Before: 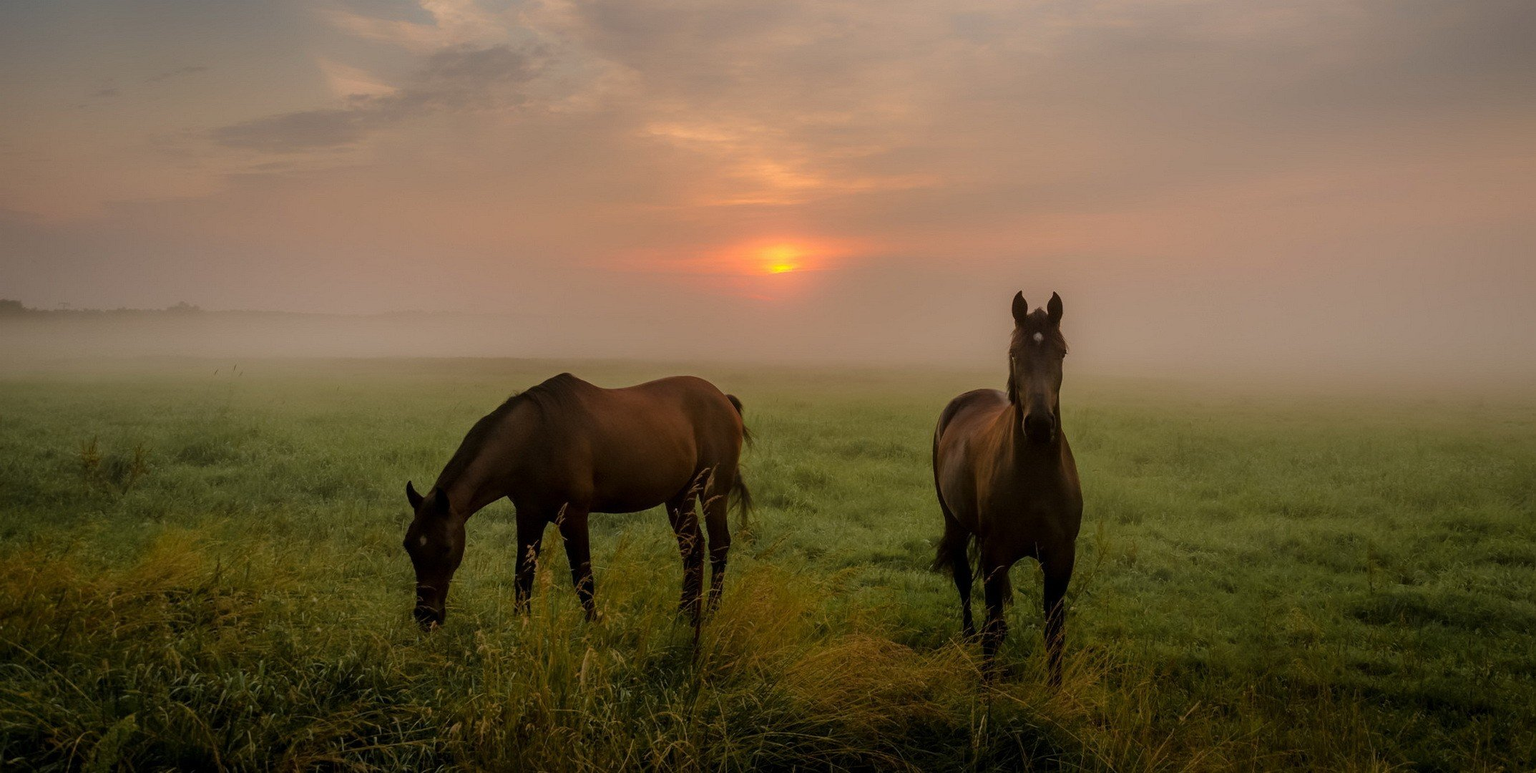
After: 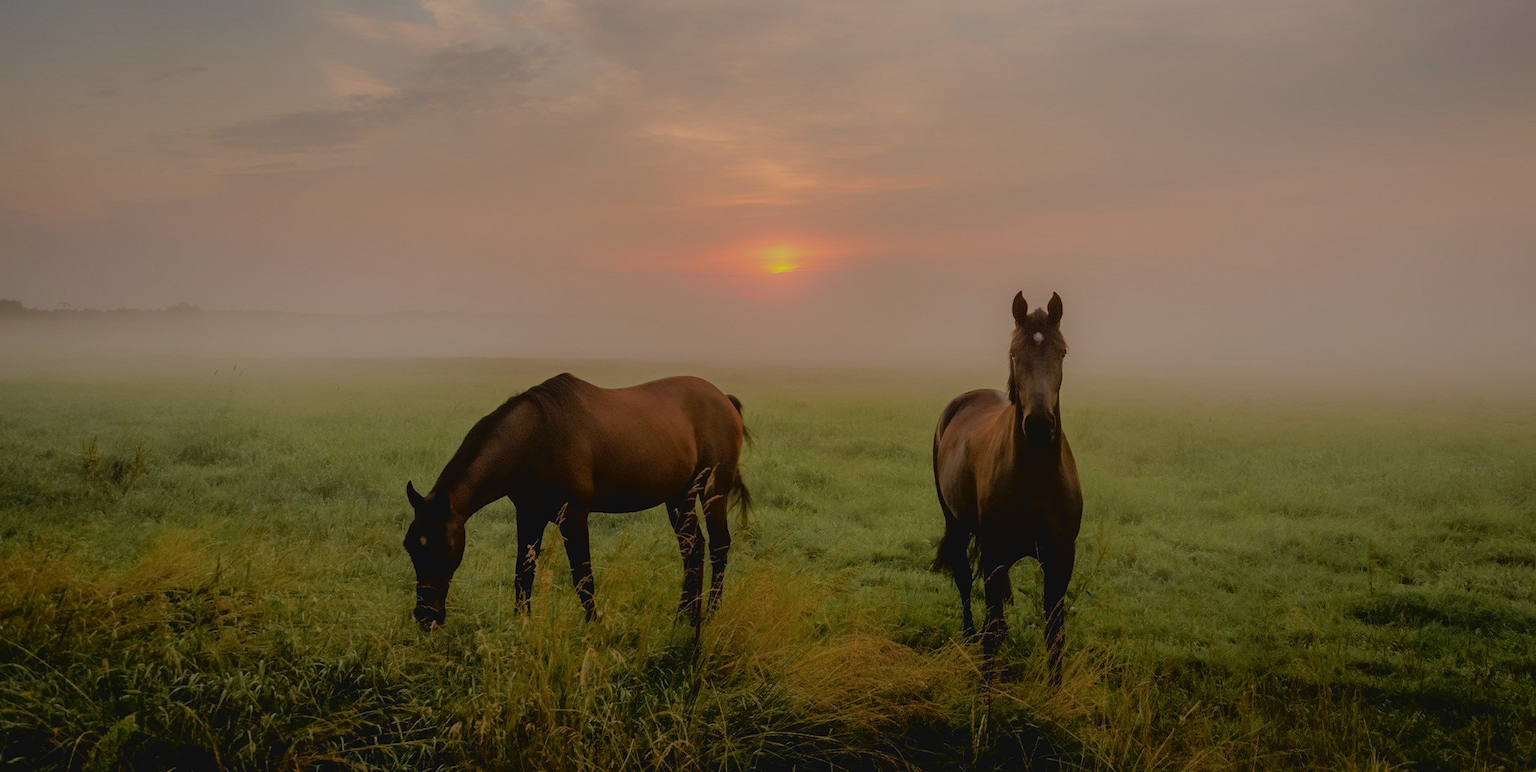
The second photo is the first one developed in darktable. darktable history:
filmic rgb: black relative exposure -6.59 EV, white relative exposure 4.71 EV, hardness 3.13, contrast 0.805
tone curve: curves: ch0 [(0, 0.042) (0.129, 0.18) (0.501, 0.497) (1, 1)], color space Lab, linked channels, preserve colors none
